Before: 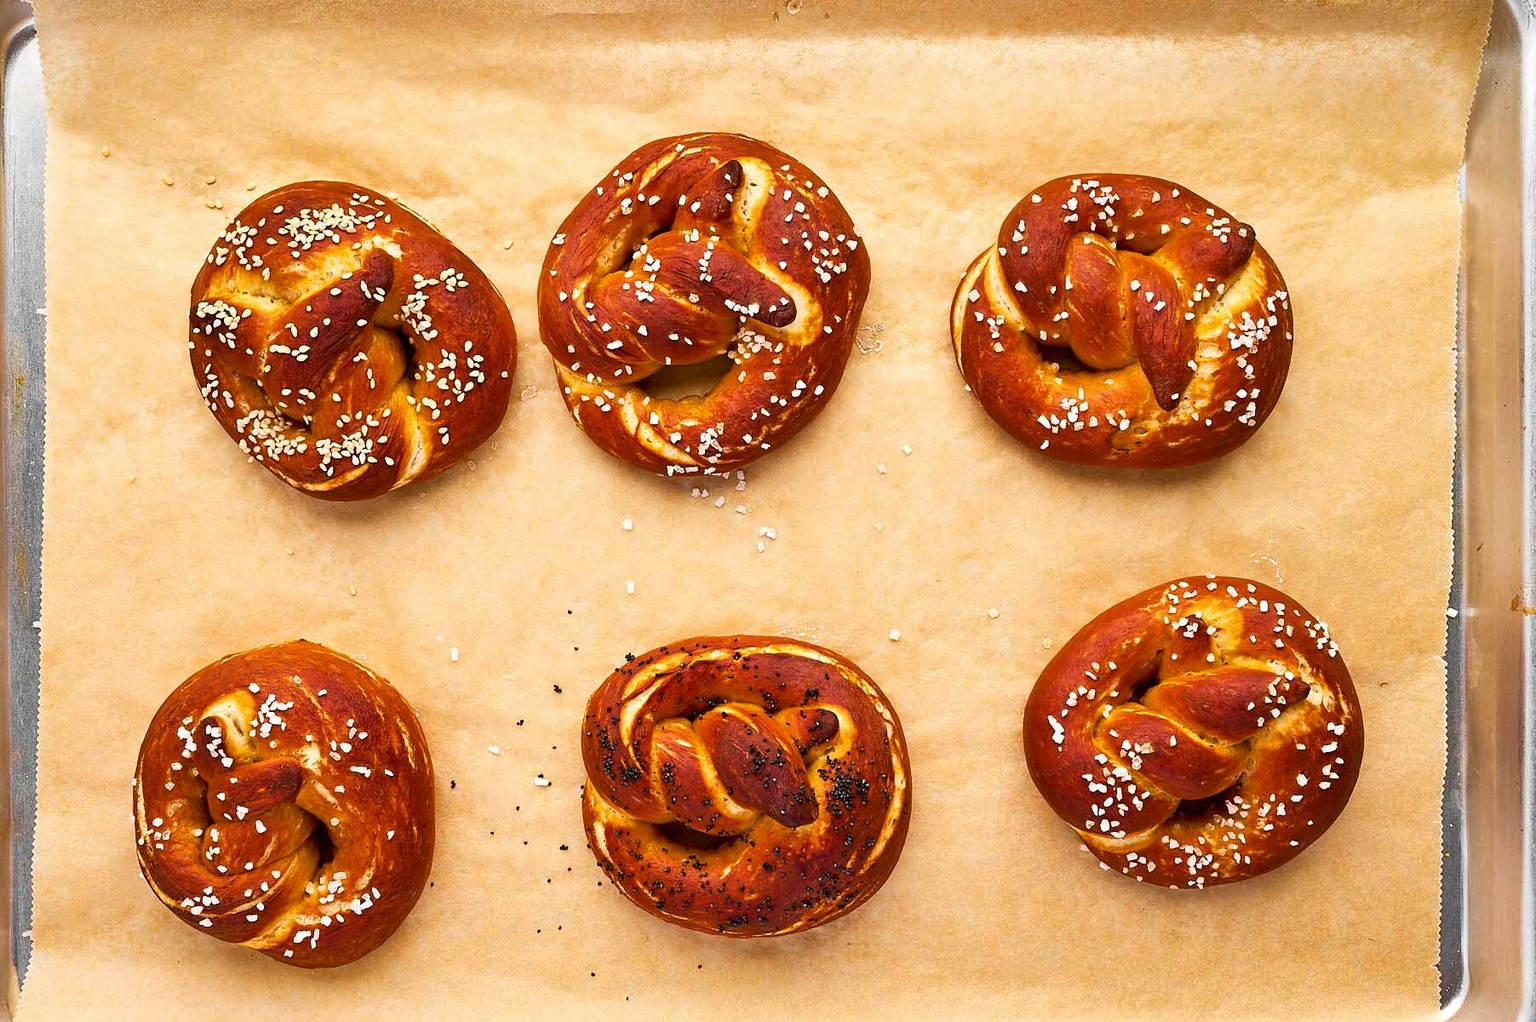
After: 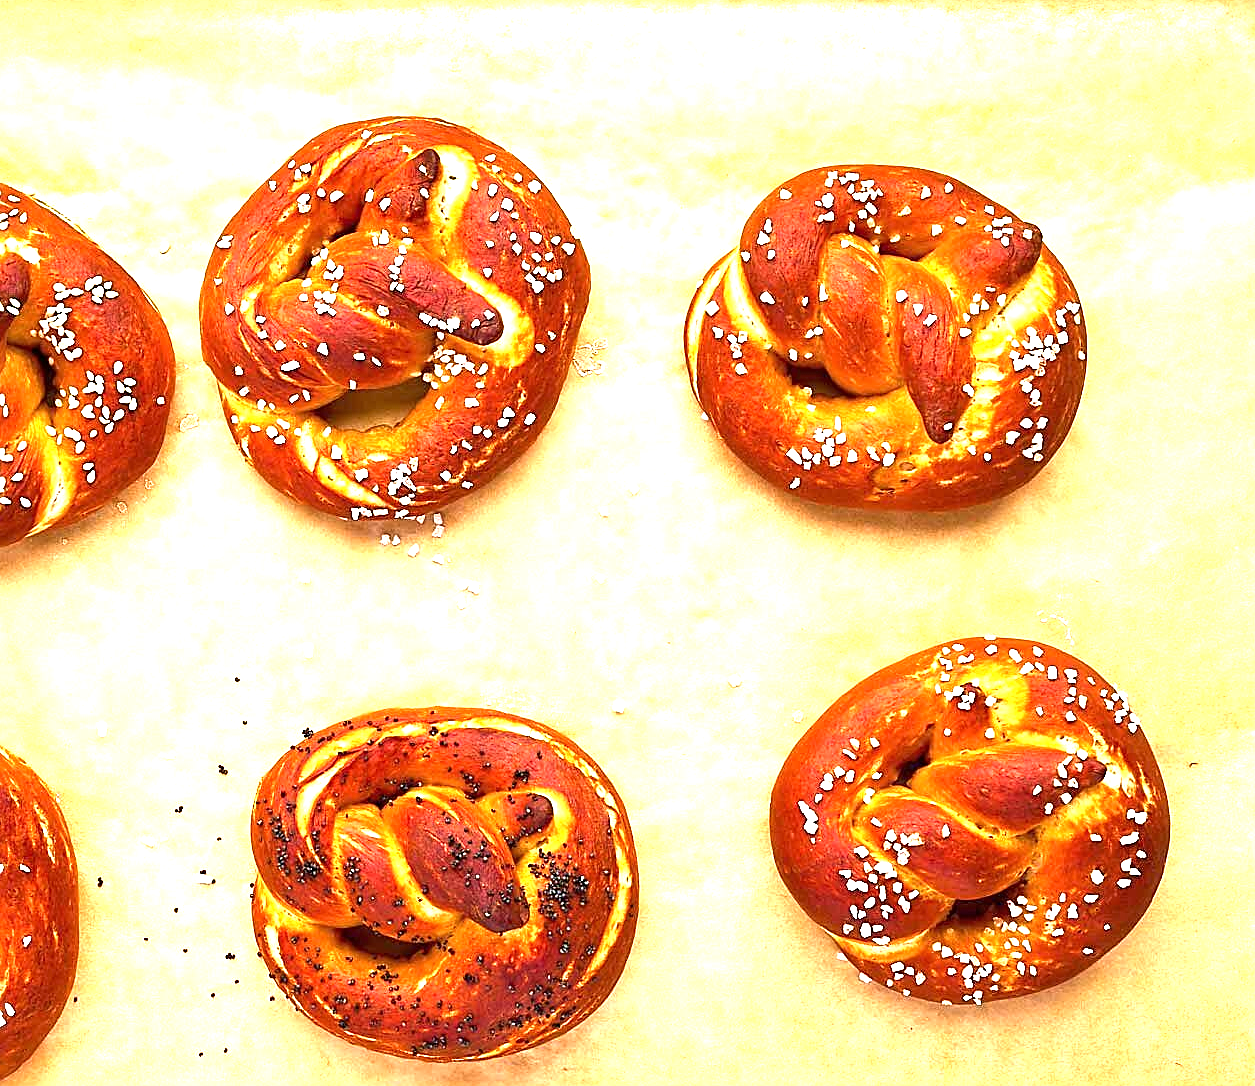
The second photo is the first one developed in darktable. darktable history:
exposure: black level correction 0, exposure 1.375 EV, compensate highlight preservation false
crop and rotate: left 23.994%, top 3.26%, right 6.406%, bottom 6.233%
sharpen: on, module defaults
